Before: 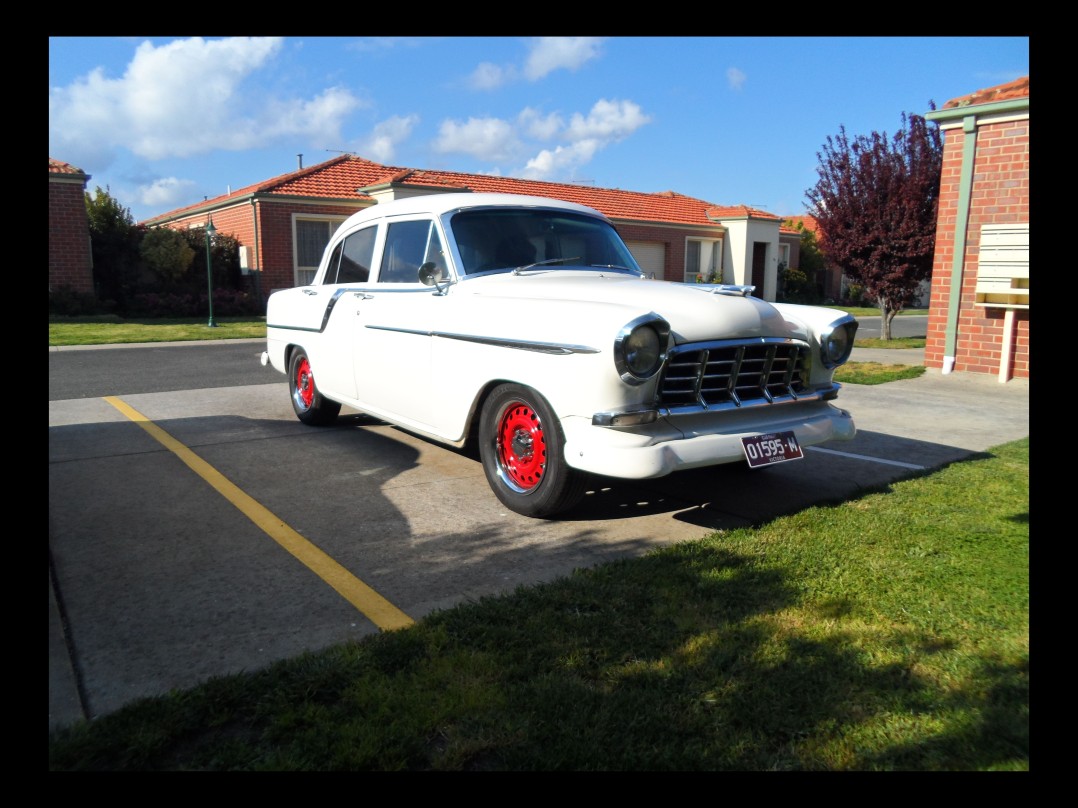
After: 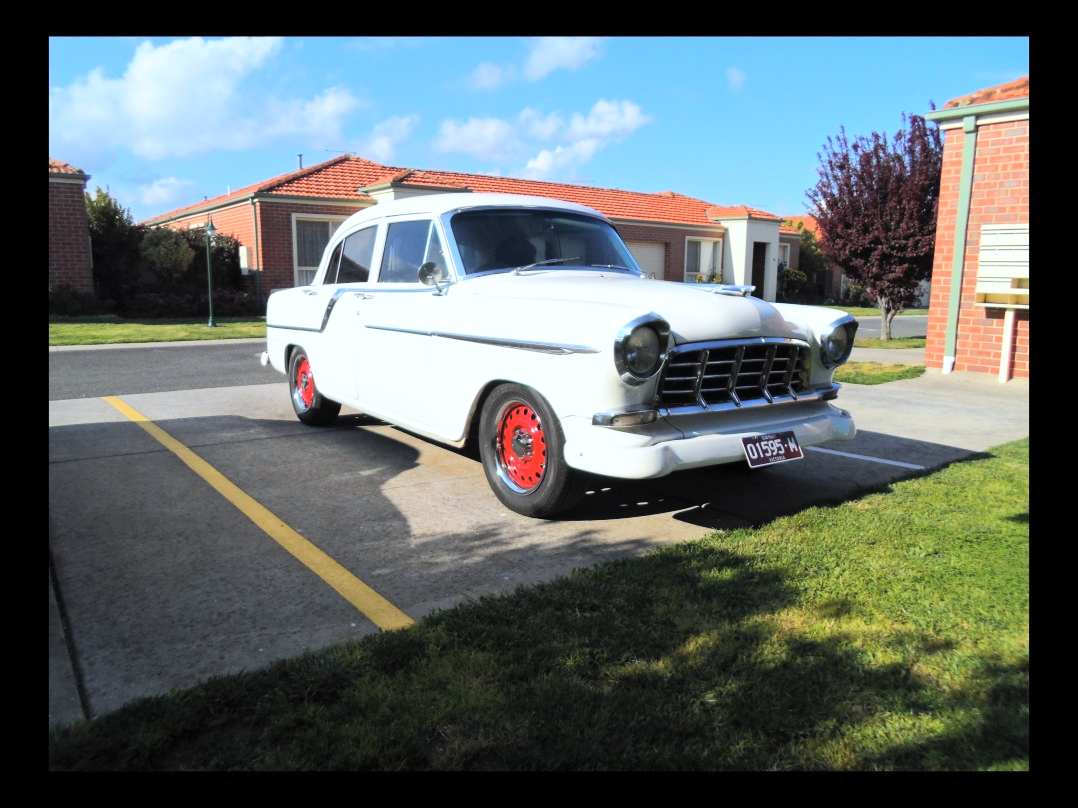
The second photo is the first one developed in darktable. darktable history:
global tonemap: drago (0.7, 100)
white balance: red 0.976, blue 1.04
tone equalizer: -8 EV -0.75 EV, -7 EV -0.7 EV, -6 EV -0.6 EV, -5 EV -0.4 EV, -3 EV 0.4 EV, -2 EV 0.6 EV, -1 EV 0.7 EV, +0 EV 0.75 EV, edges refinement/feathering 500, mask exposure compensation -1.57 EV, preserve details no
